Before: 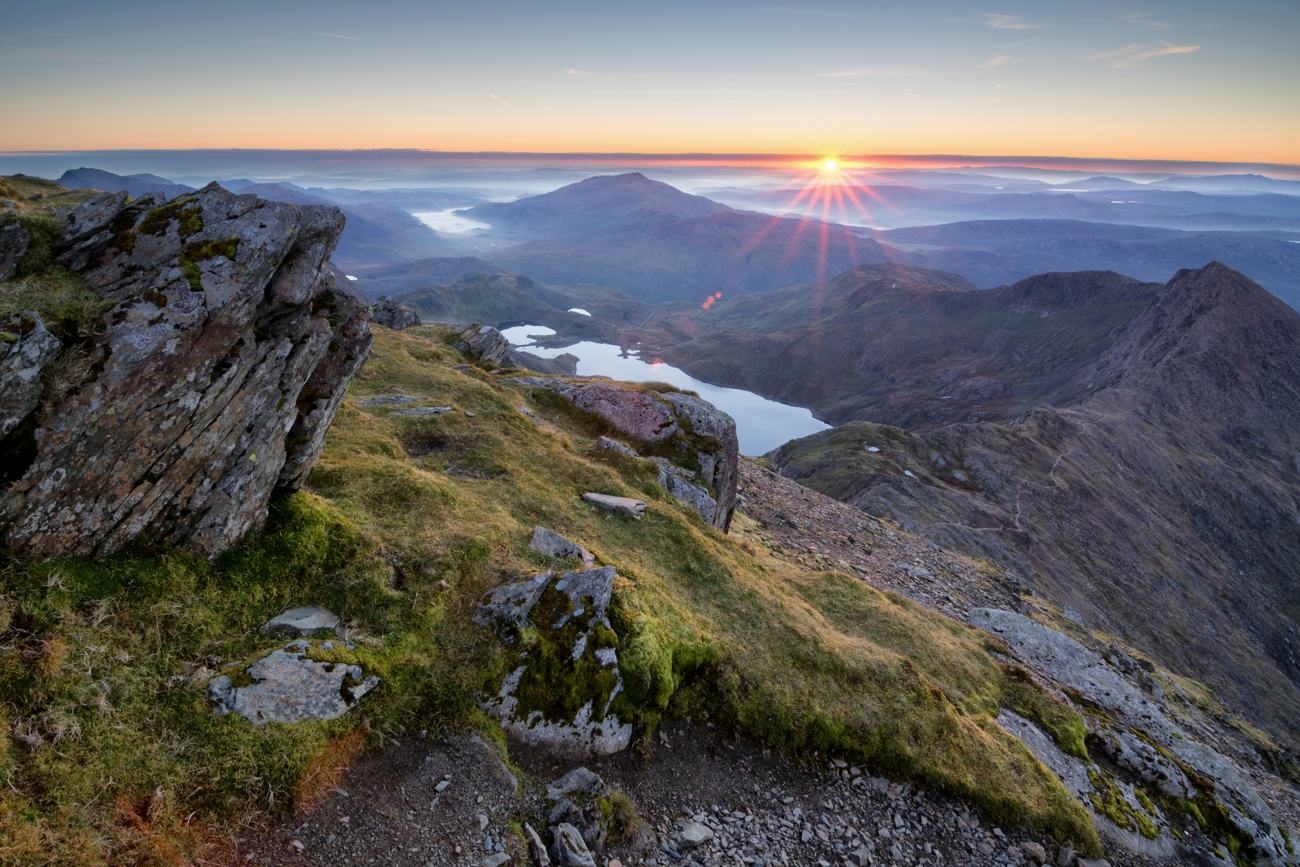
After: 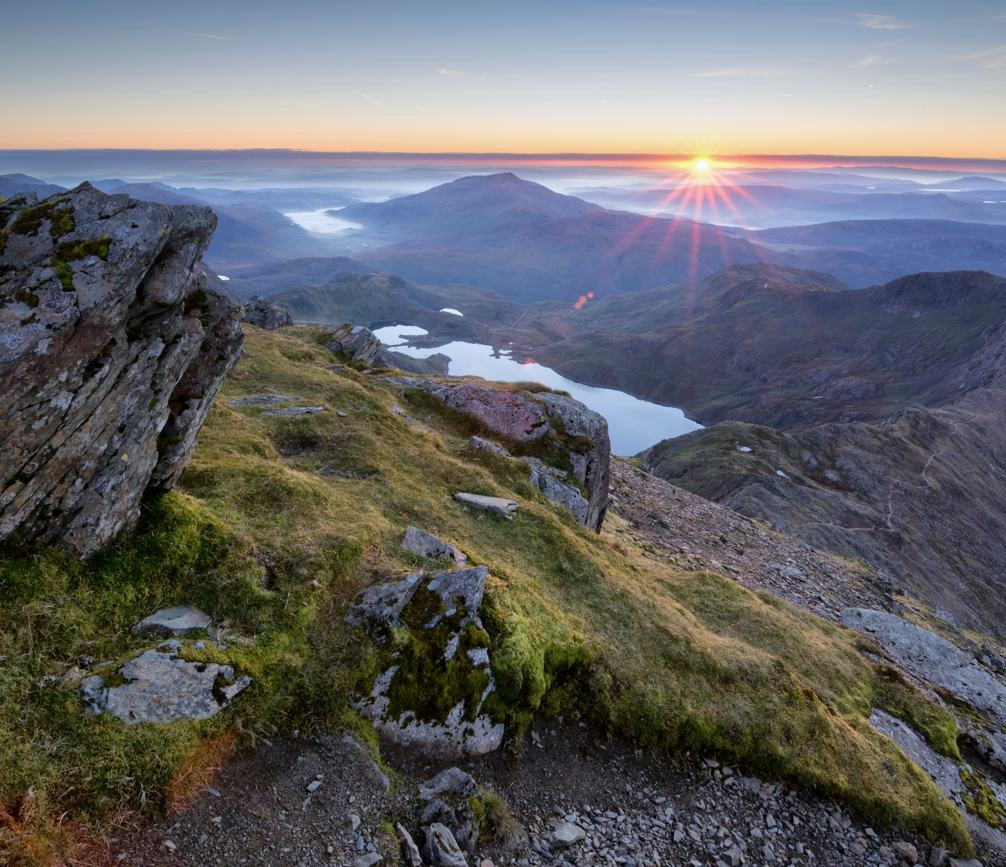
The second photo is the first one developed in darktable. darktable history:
crop: left 9.88%, right 12.664%
tone equalizer: on, module defaults
white balance: red 0.98, blue 1.034
